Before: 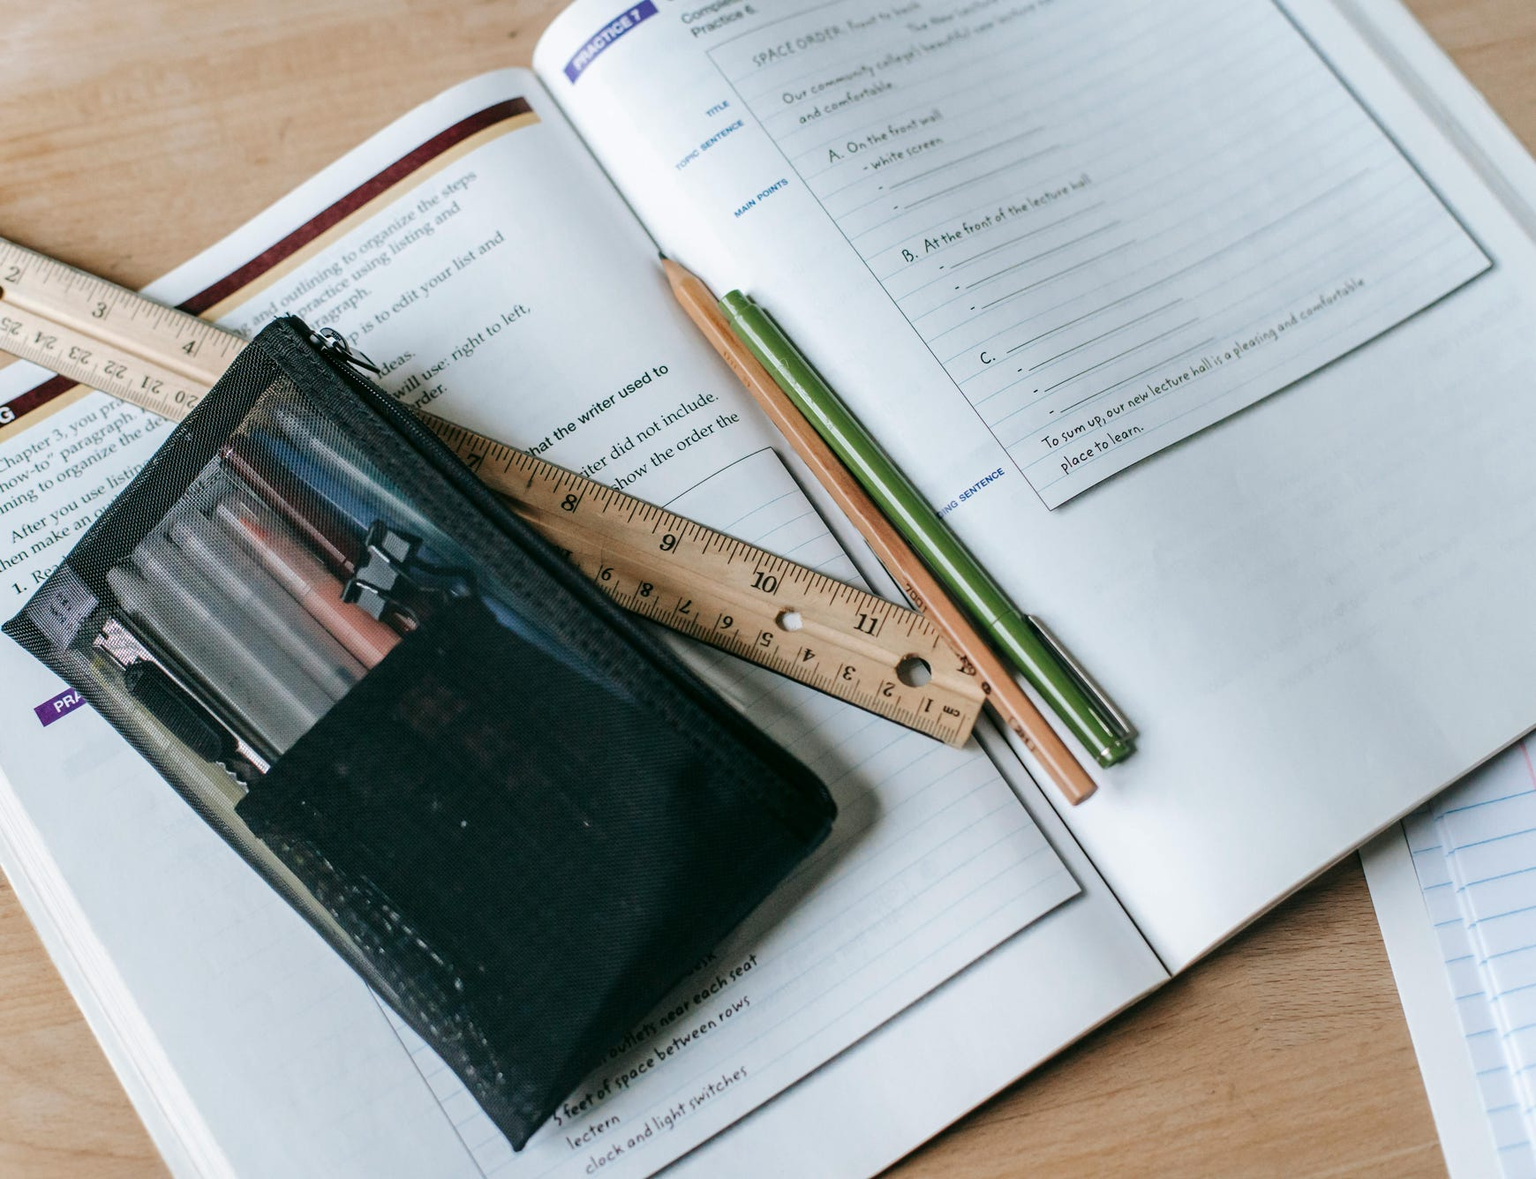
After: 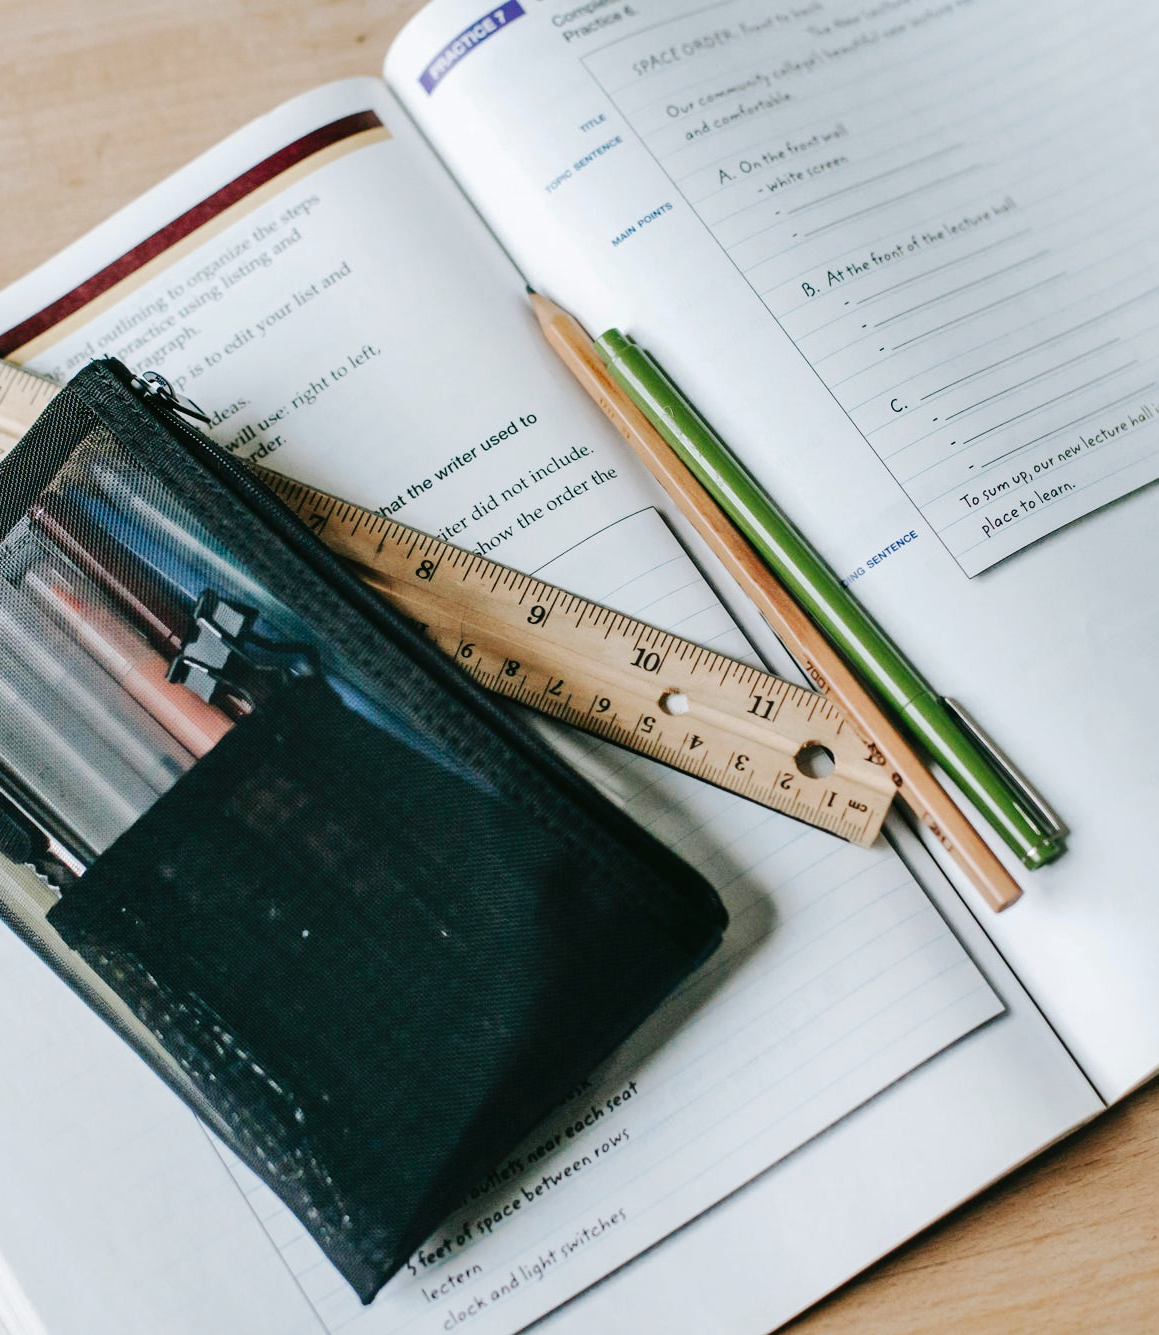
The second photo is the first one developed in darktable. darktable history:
crop and rotate: left 12.673%, right 20.66%
shadows and highlights: shadows 37.27, highlights -28.18, soften with gaussian
tone curve: curves: ch0 [(0, 0) (0.003, 0.012) (0.011, 0.02) (0.025, 0.032) (0.044, 0.046) (0.069, 0.06) (0.1, 0.09) (0.136, 0.133) (0.177, 0.182) (0.224, 0.247) (0.277, 0.316) (0.335, 0.396) (0.399, 0.48) (0.468, 0.568) (0.543, 0.646) (0.623, 0.717) (0.709, 0.777) (0.801, 0.846) (0.898, 0.912) (1, 1)], preserve colors none
